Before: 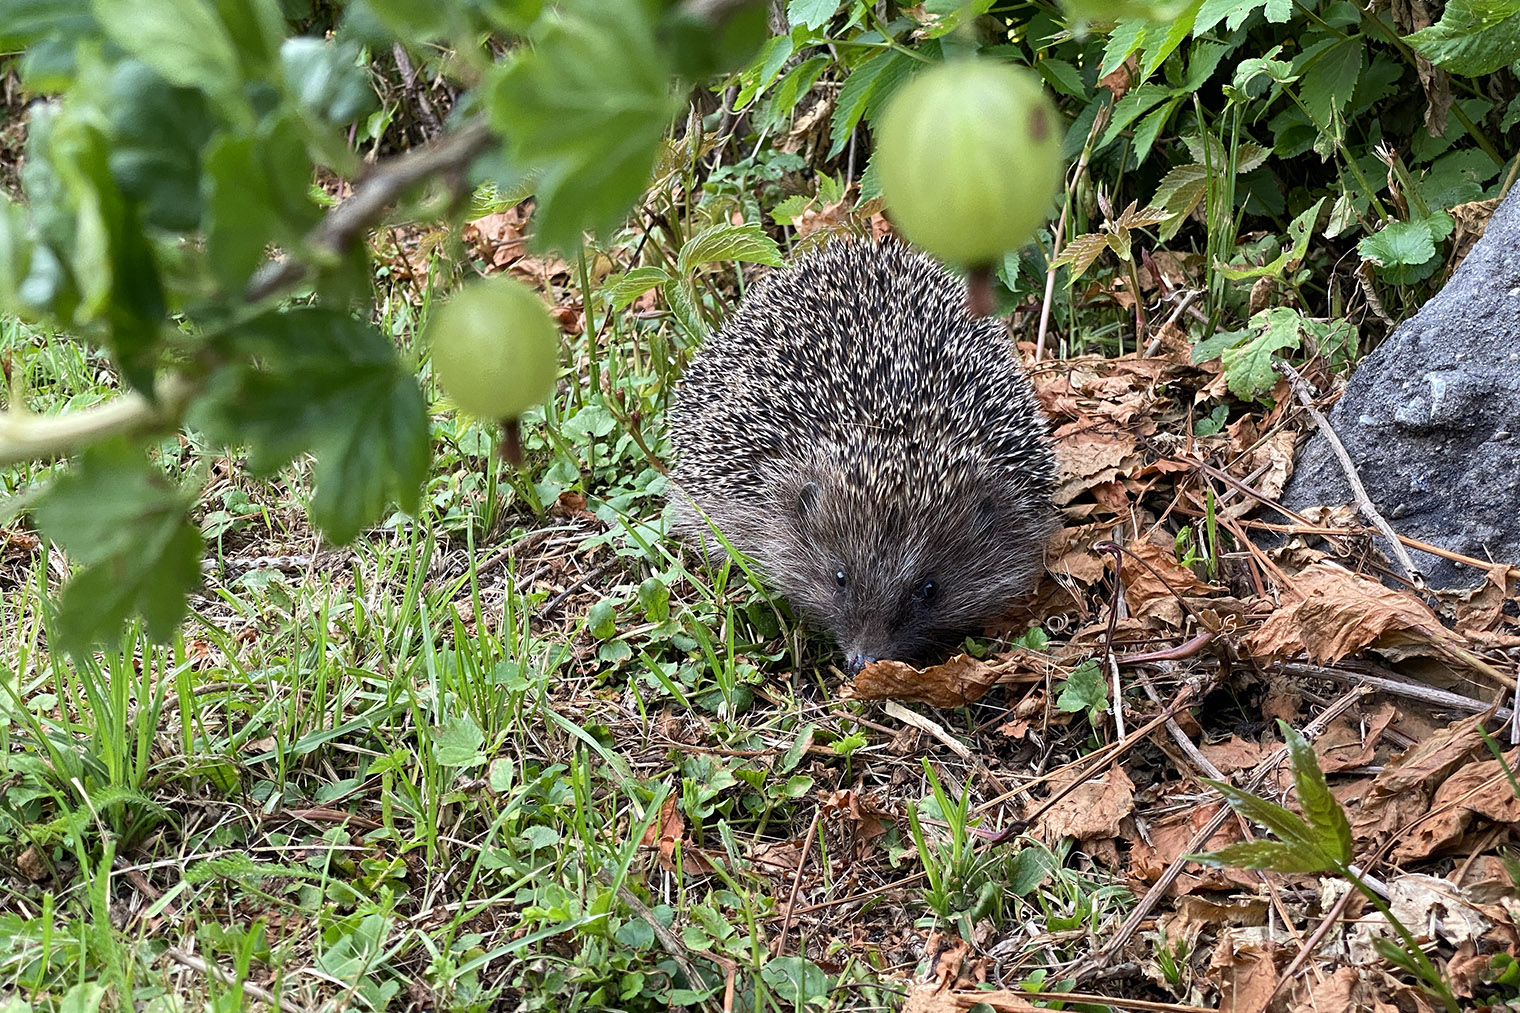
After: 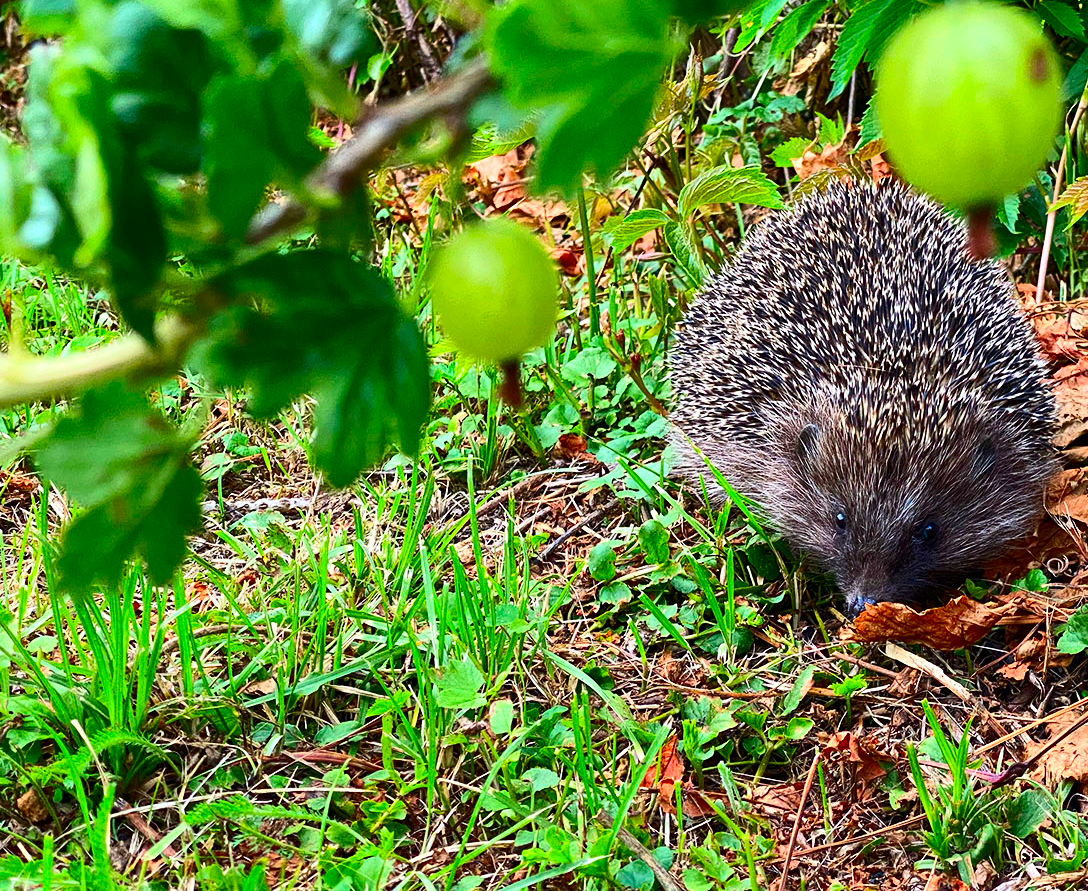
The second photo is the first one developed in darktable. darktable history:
contrast brightness saturation: contrast 0.26, brightness 0.02, saturation 0.87
crop: top 5.803%, right 27.864%, bottom 5.804%
